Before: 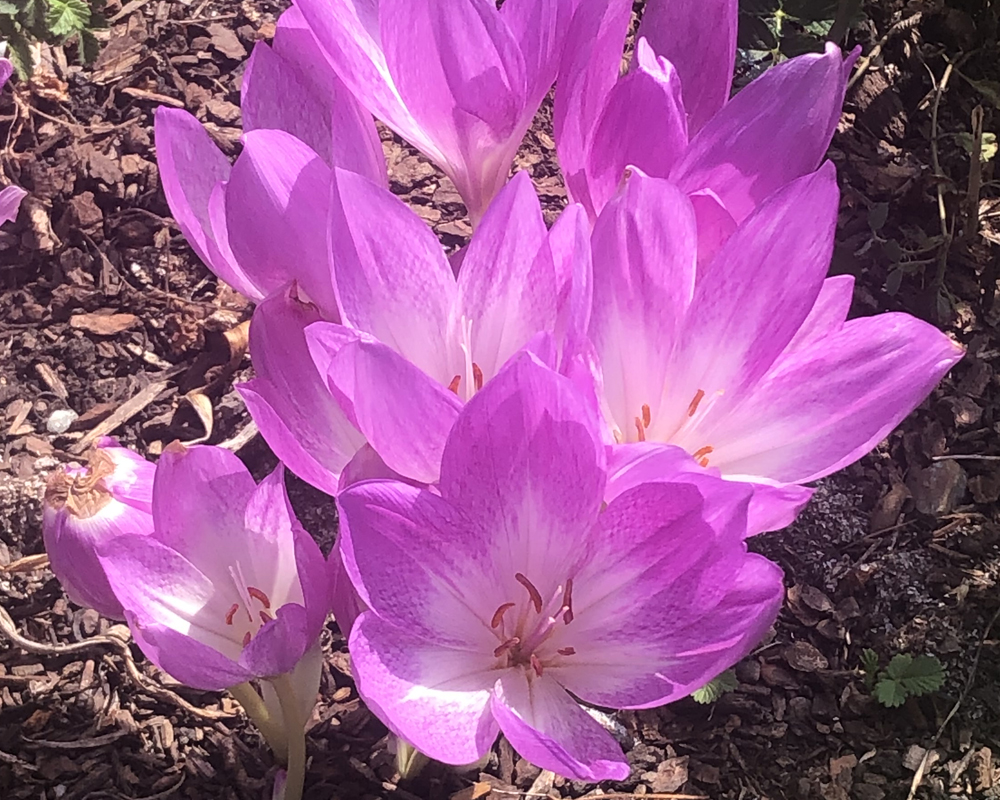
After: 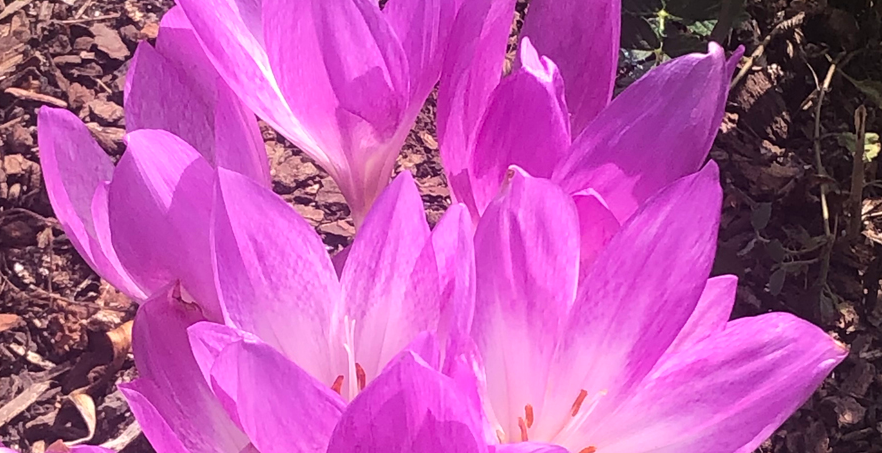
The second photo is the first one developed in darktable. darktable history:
crop and rotate: left 11.746%, bottom 43.341%
